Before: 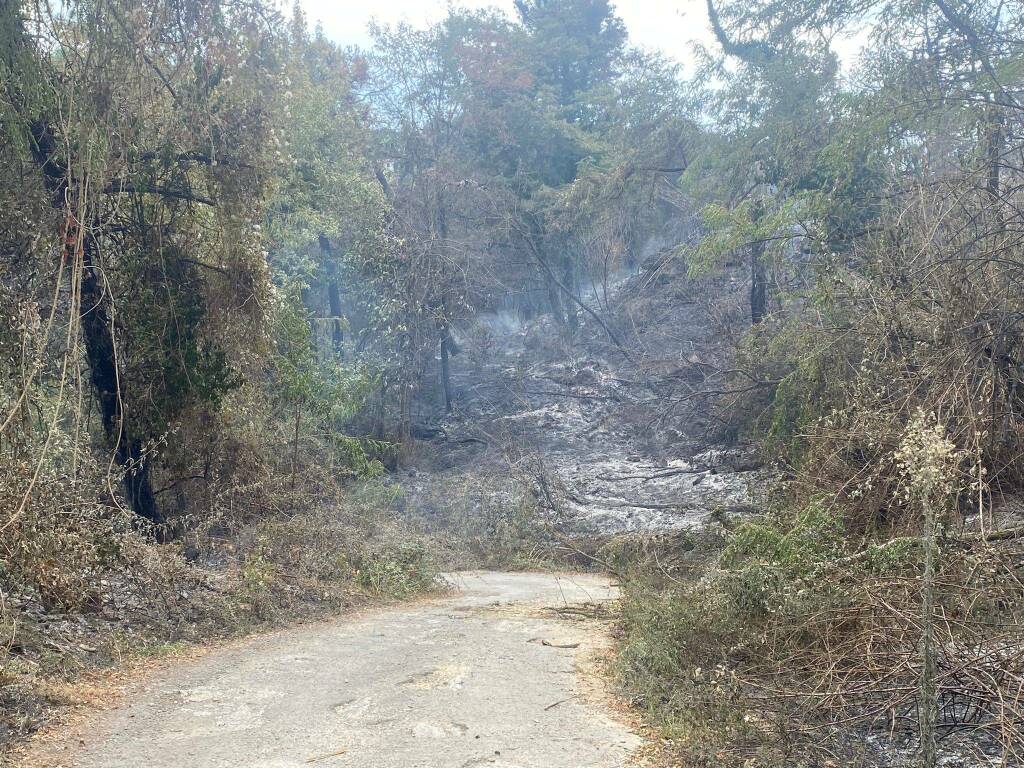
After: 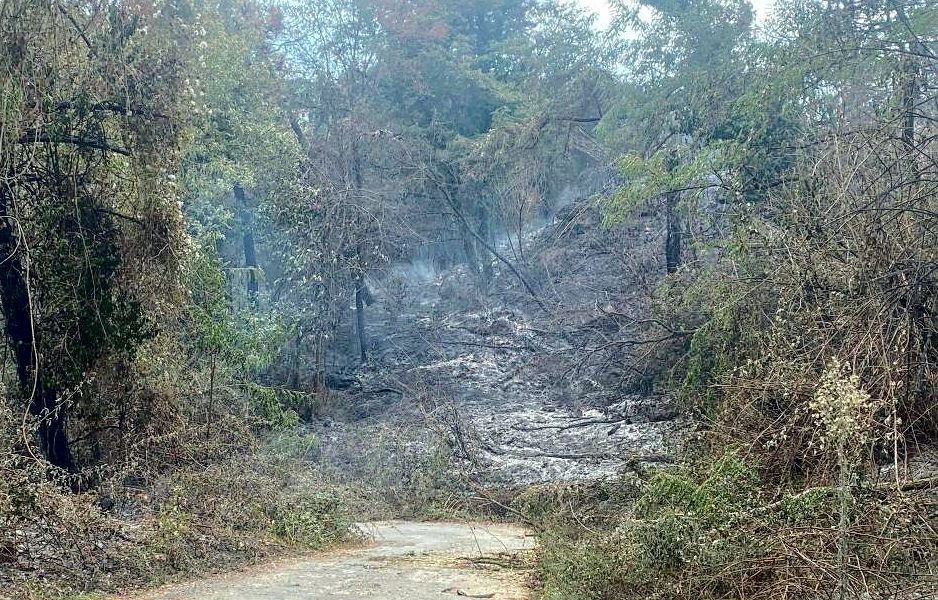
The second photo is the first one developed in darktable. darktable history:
sharpen: radius 1.834, amount 0.401, threshold 1.352
tone curve: curves: ch0 [(0, 0) (0.181, 0.087) (0.498, 0.485) (0.78, 0.742) (0.993, 0.954)]; ch1 [(0, 0) (0.311, 0.149) (0.395, 0.349) (0.488, 0.477) (0.612, 0.641) (1, 1)]; ch2 [(0, 0) (0.5, 0.5) (0.638, 0.667) (1, 1)], color space Lab, independent channels, preserve colors none
crop: left 8.352%, top 6.579%, bottom 15.22%
local contrast: detail 130%
